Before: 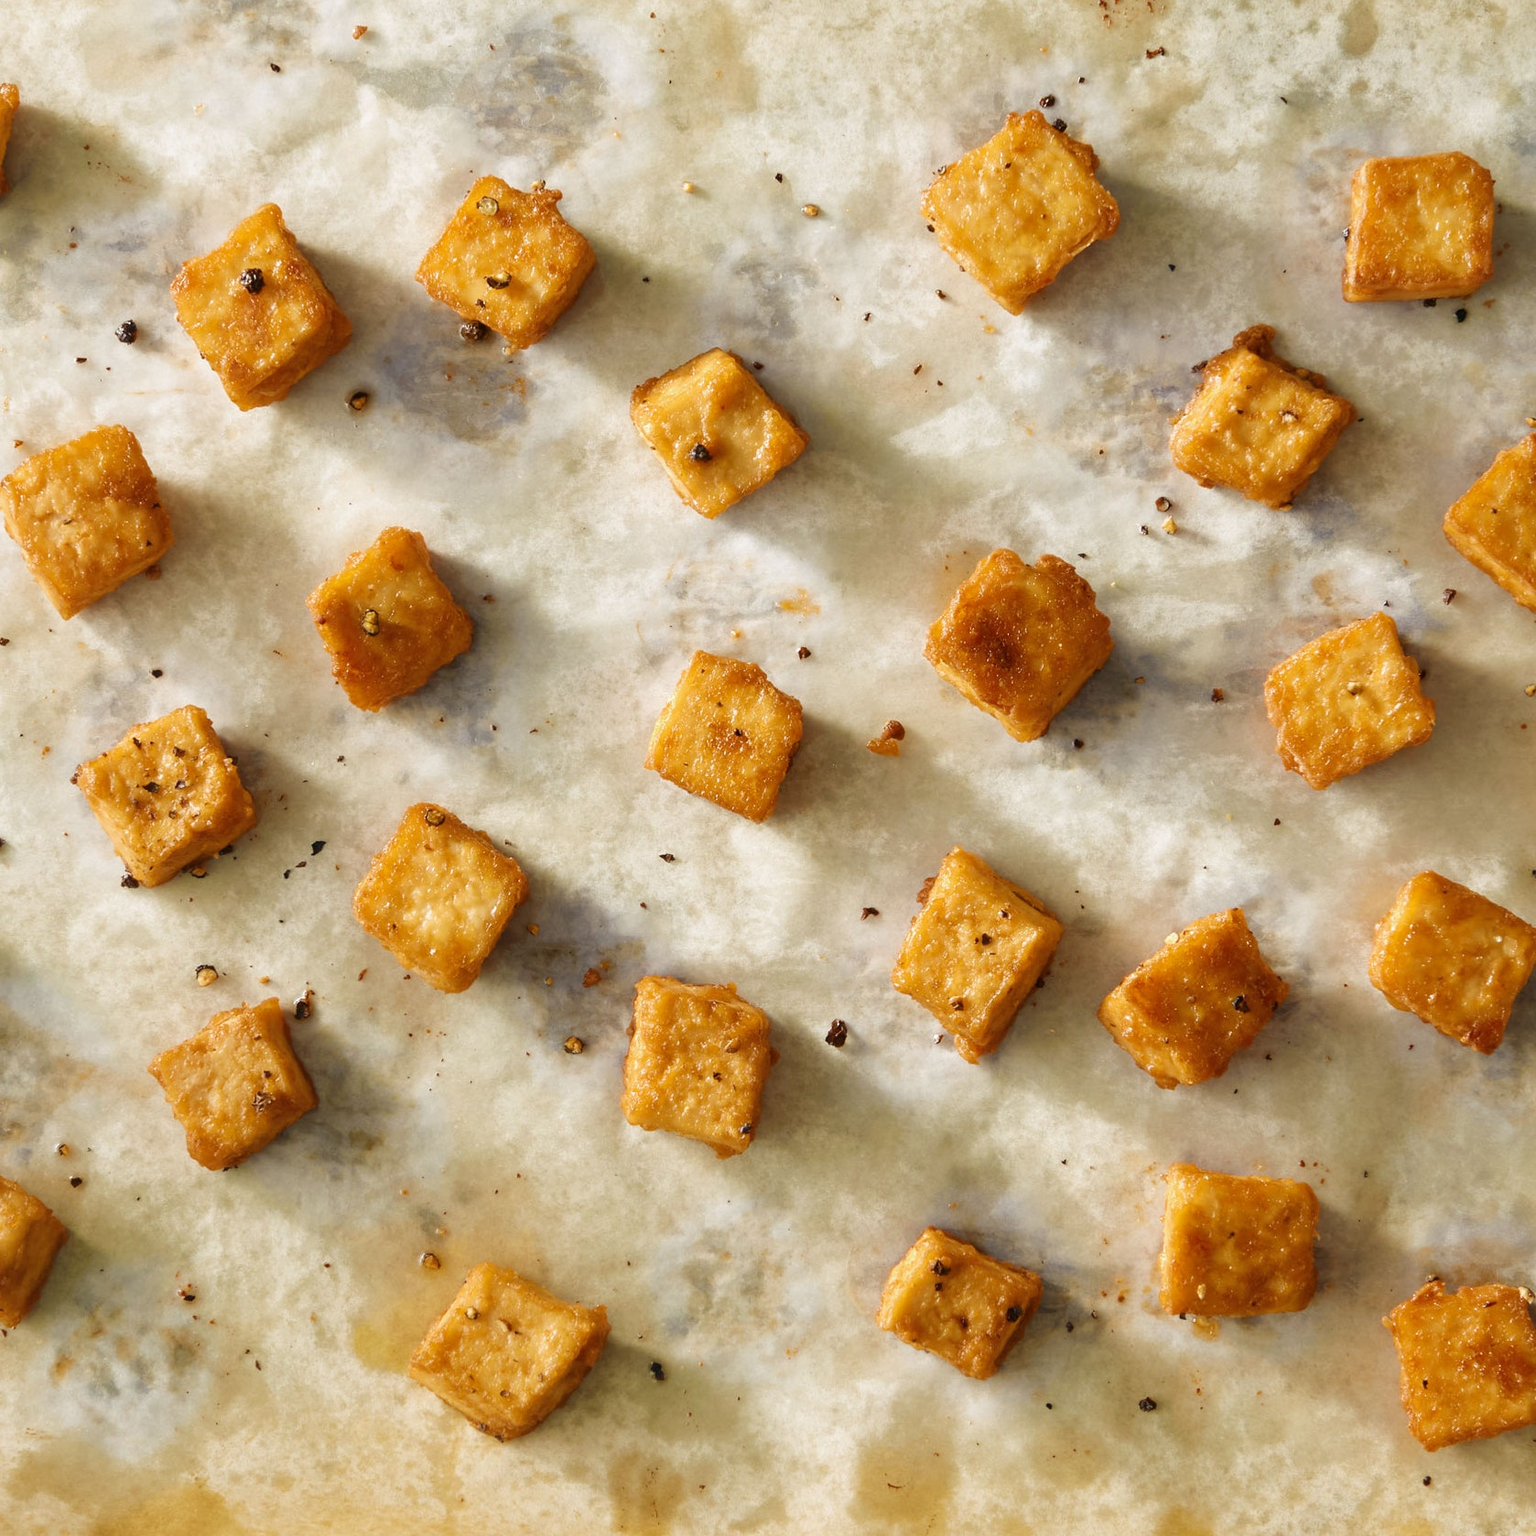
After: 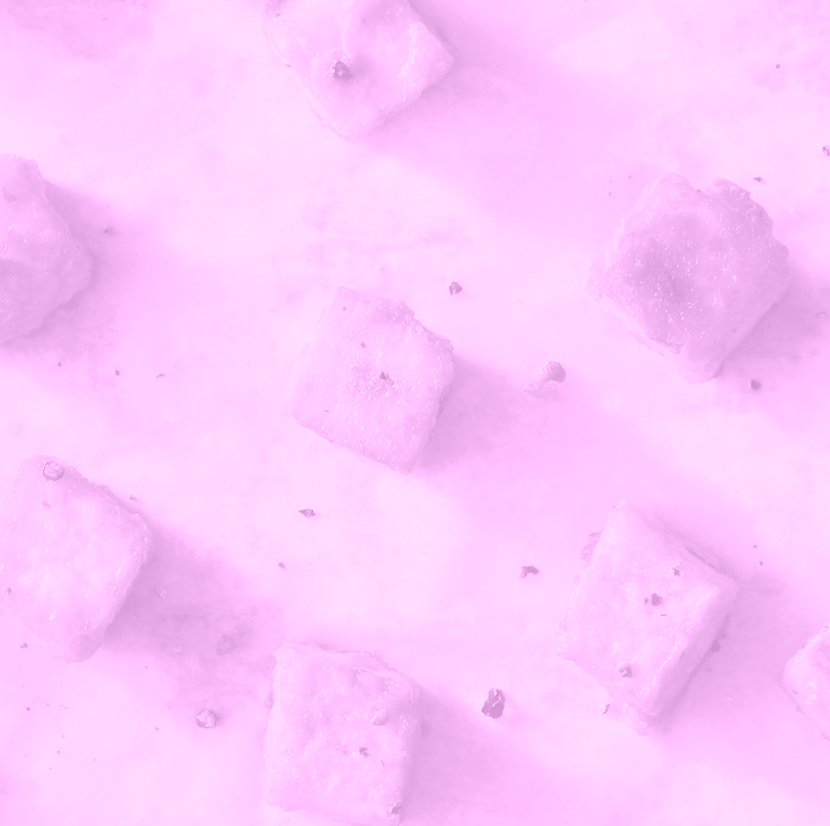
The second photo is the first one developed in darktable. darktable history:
crop: left 25%, top 25%, right 25%, bottom 25%
colorize: hue 331.2°, saturation 69%, source mix 30.28%, lightness 69.02%, version 1
rotate and perspective: rotation -0.45°, automatic cropping original format, crop left 0.008, crop right 0.992, crop top 0.012, crop bottom 0.988
